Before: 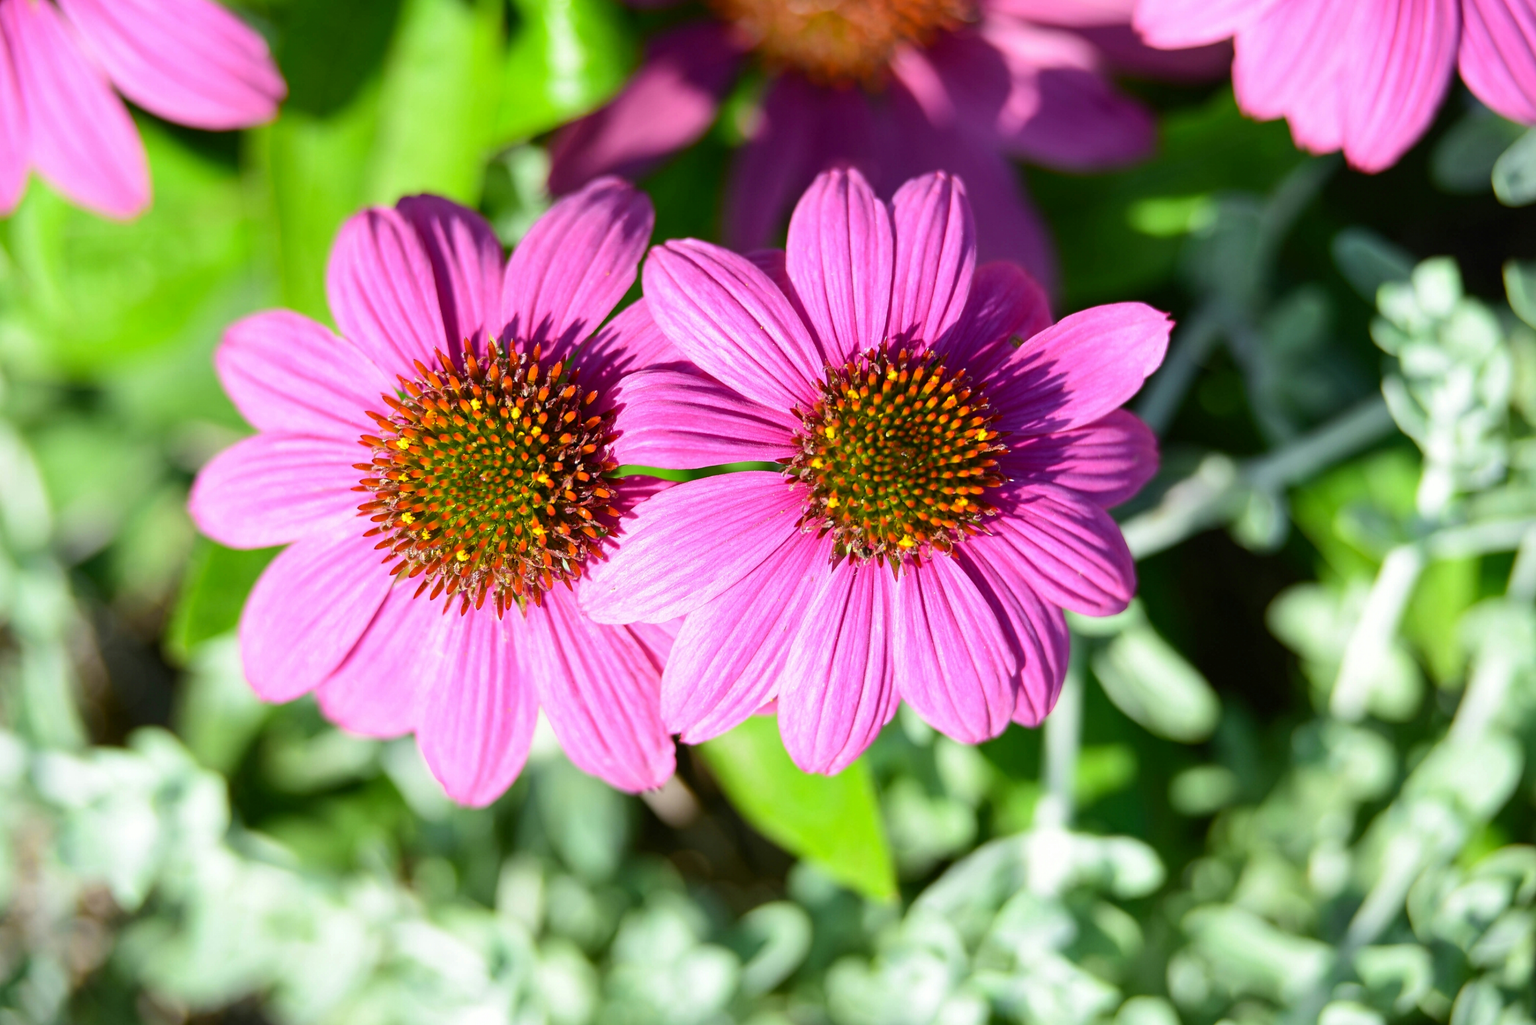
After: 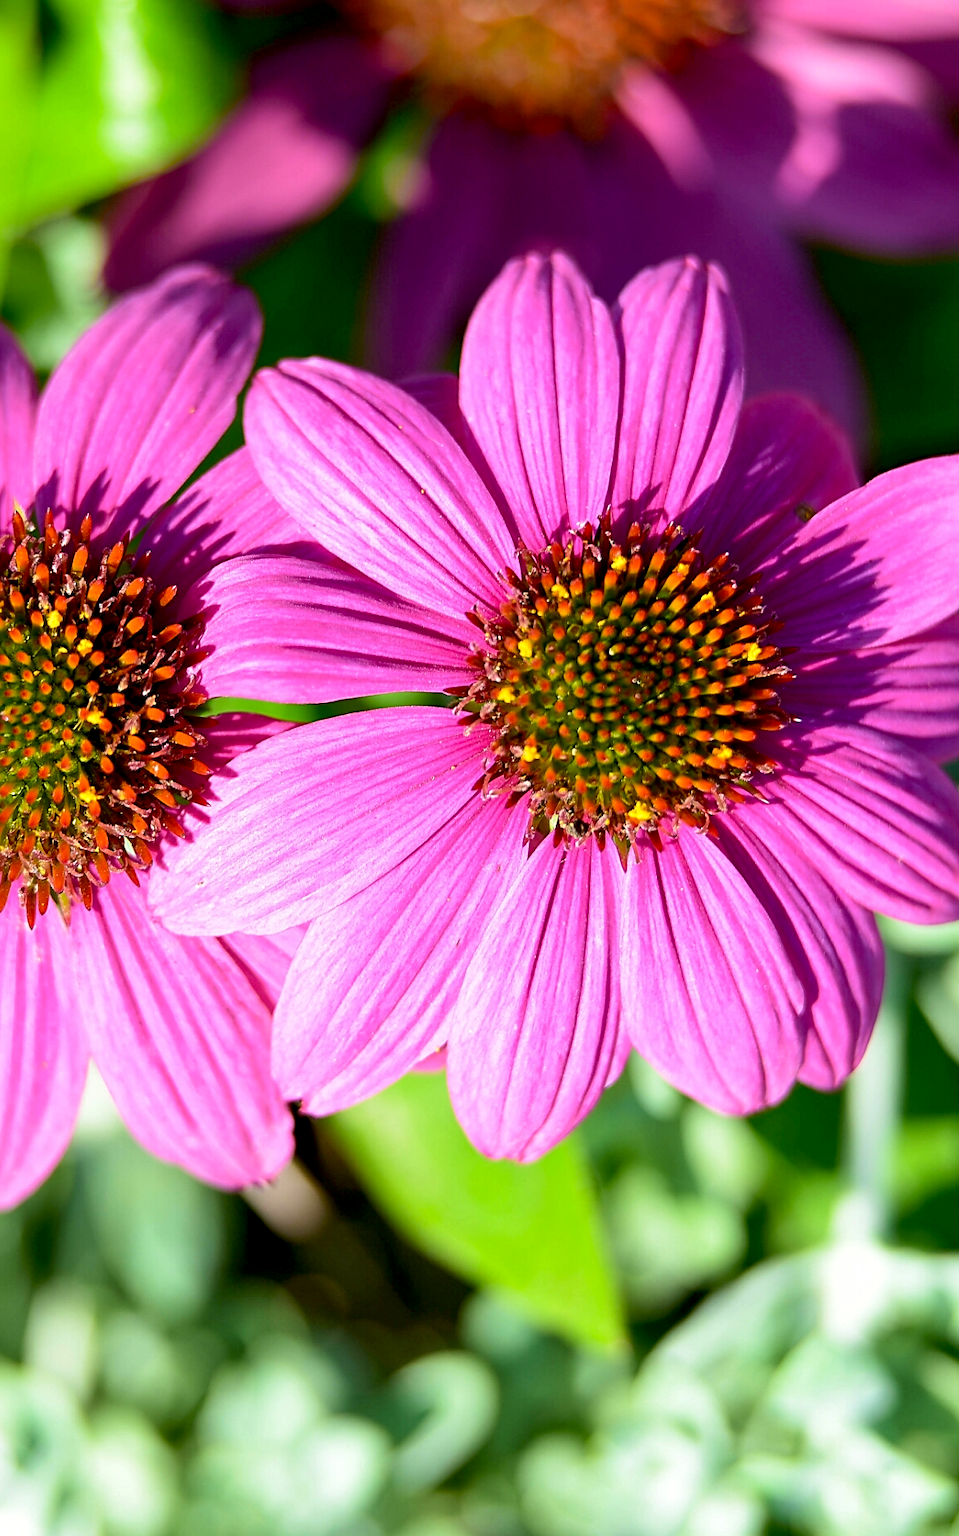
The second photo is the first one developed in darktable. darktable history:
exposure: black level correction 0.009, exposure 0.014 EV, compensate highlight preservation false
crop: left 31.229%, right 27.105%
sharpen: on, module defaults
velvia: on, module defaults
